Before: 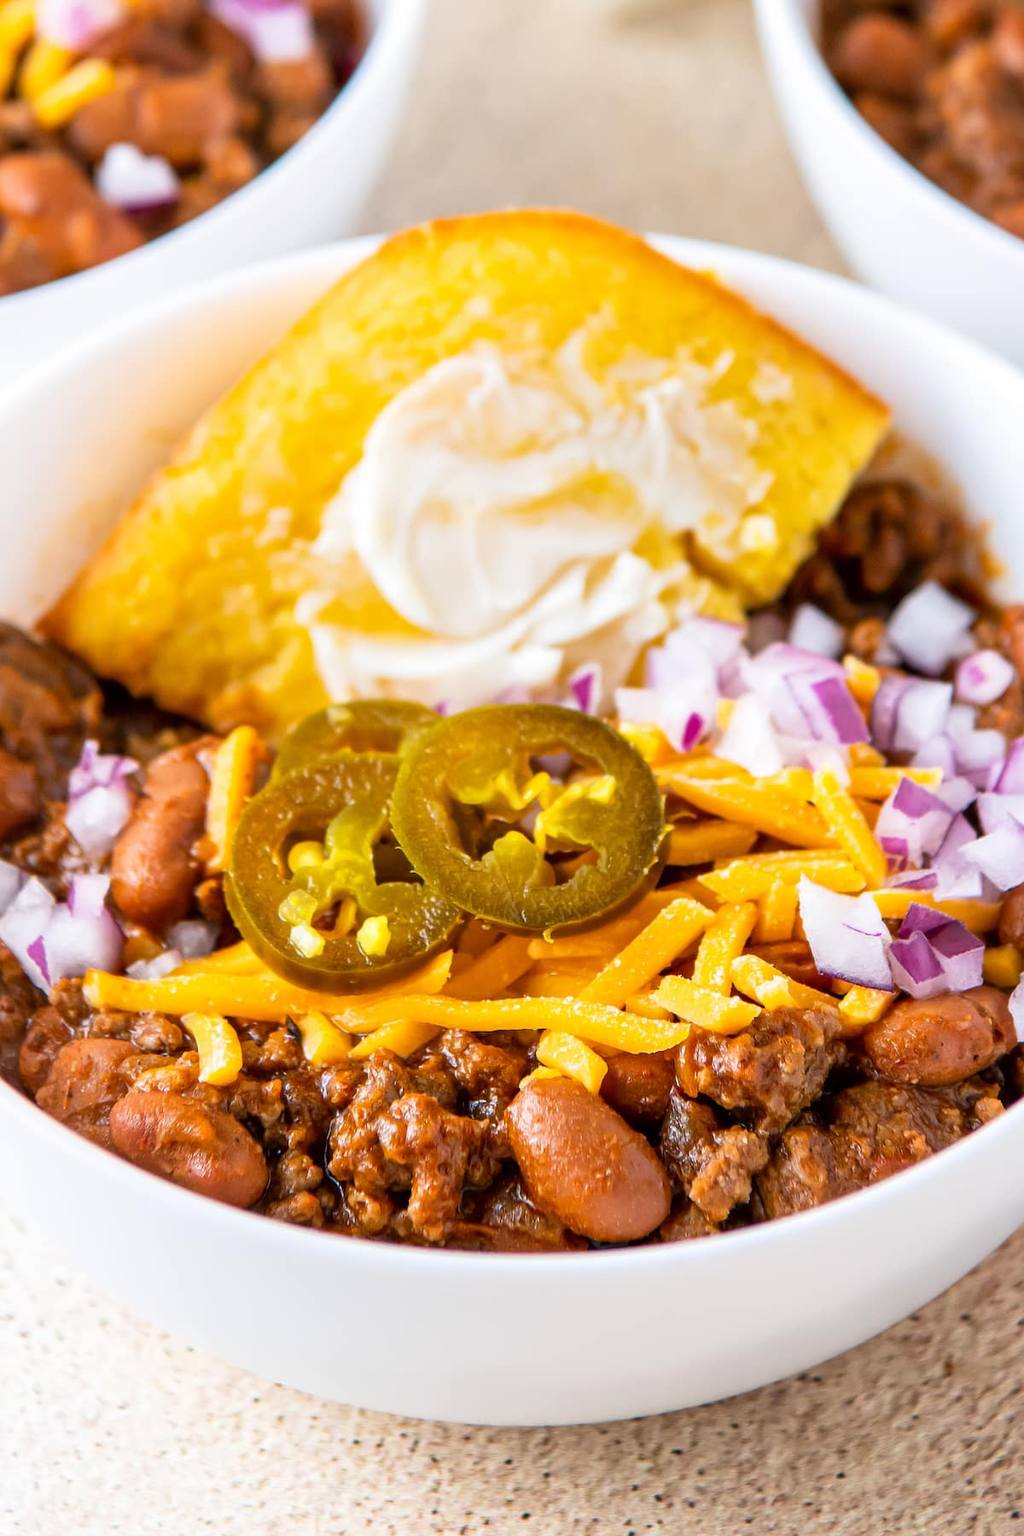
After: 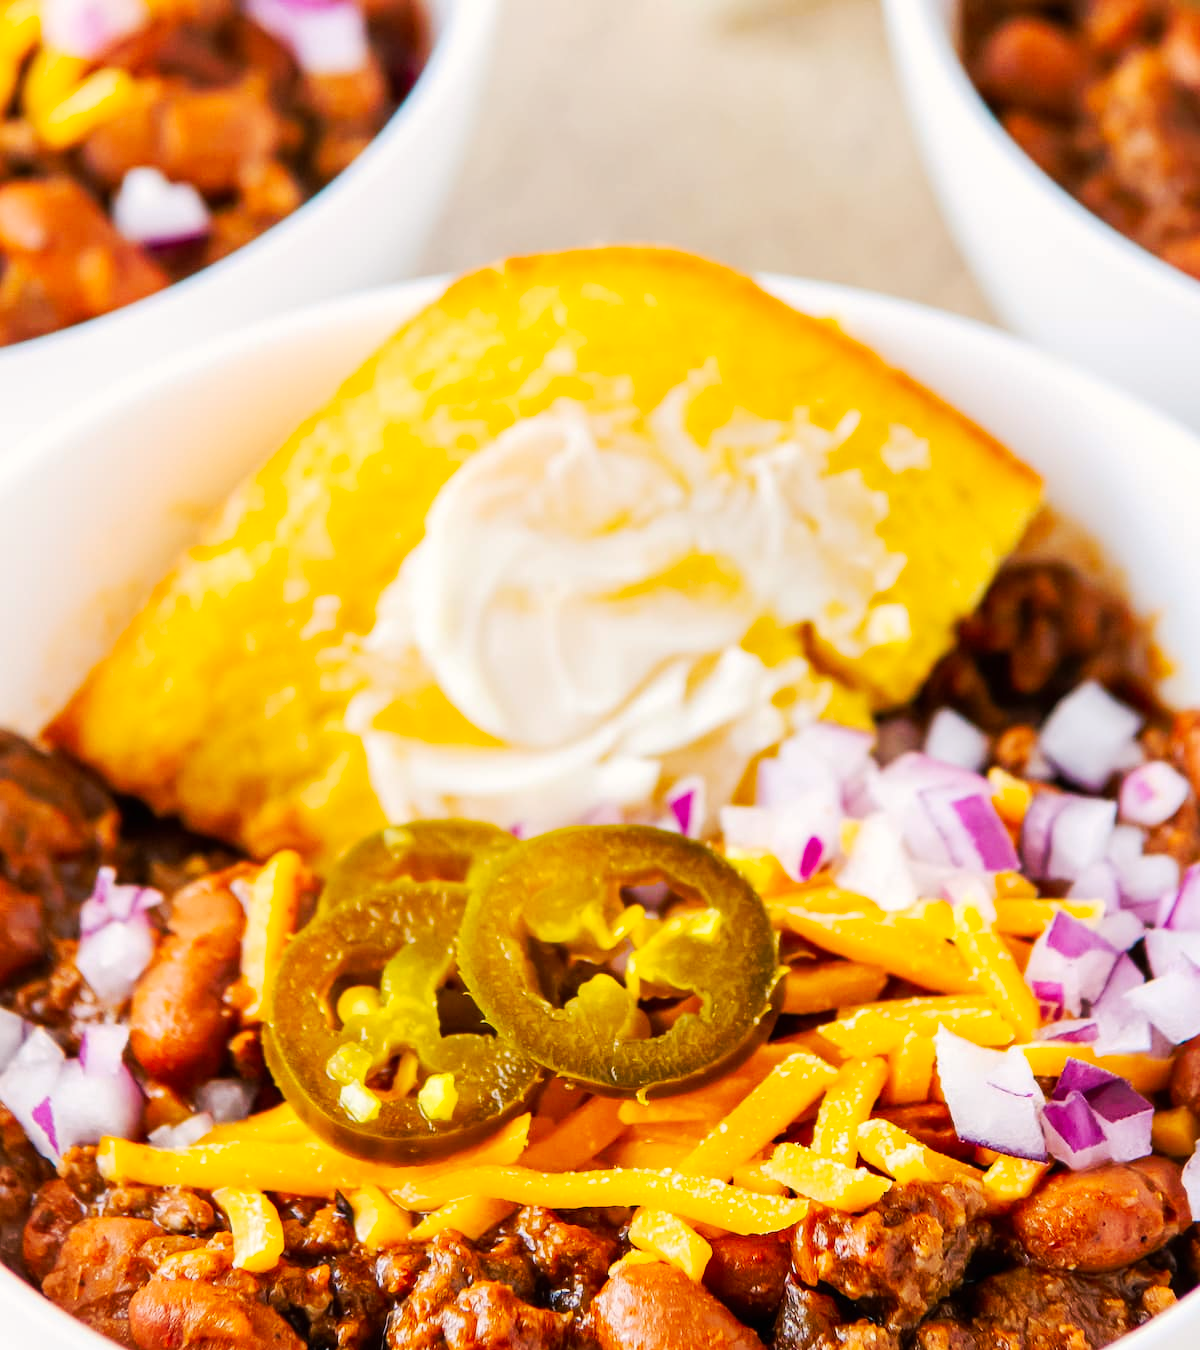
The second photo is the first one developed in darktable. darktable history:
tone curve: curves: ch0 [(0, 0) (0.003, 0.005) (0.011, 0.011) (0.025, 0.022) (0.044, 0.035) (0.069, 0.051) (0.1, 0.073) (0.136, 0.106) (0.177, 0.147) (0.224, 0.195) (0.277, 0.253) (0.335, 0.315) (0.399, 0.388) (0.468, 0.488) (0.543, 0.586) (0.623, 0.685) (0.709, 0.764) (0.801, 0.838) (0.898, 0.908) (1, 1)], preserve colors none
crop: bottom 24.988%
color correction: highlights a* 0.816, highlights b* 2.78, saturation 1.1
